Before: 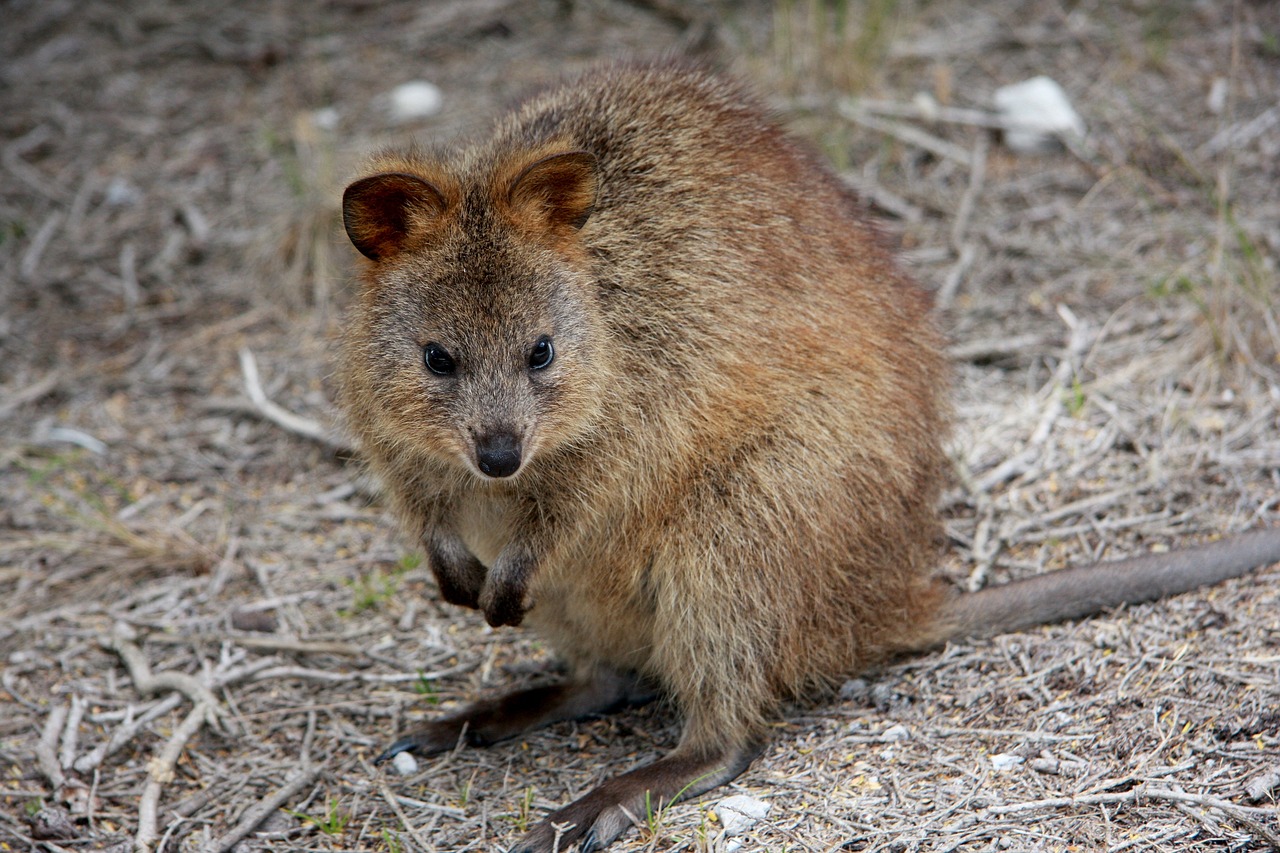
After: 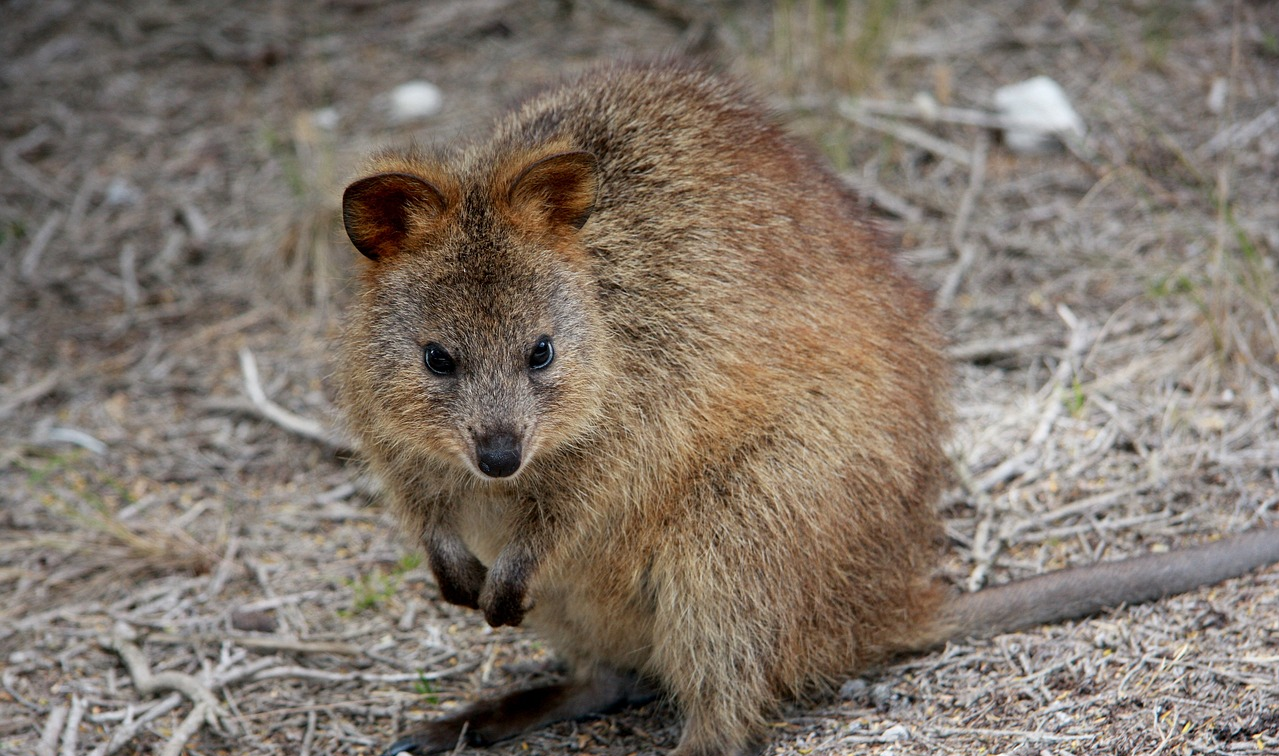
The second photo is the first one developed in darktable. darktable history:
crop and rotate: top 0%, bottom 11.357%
